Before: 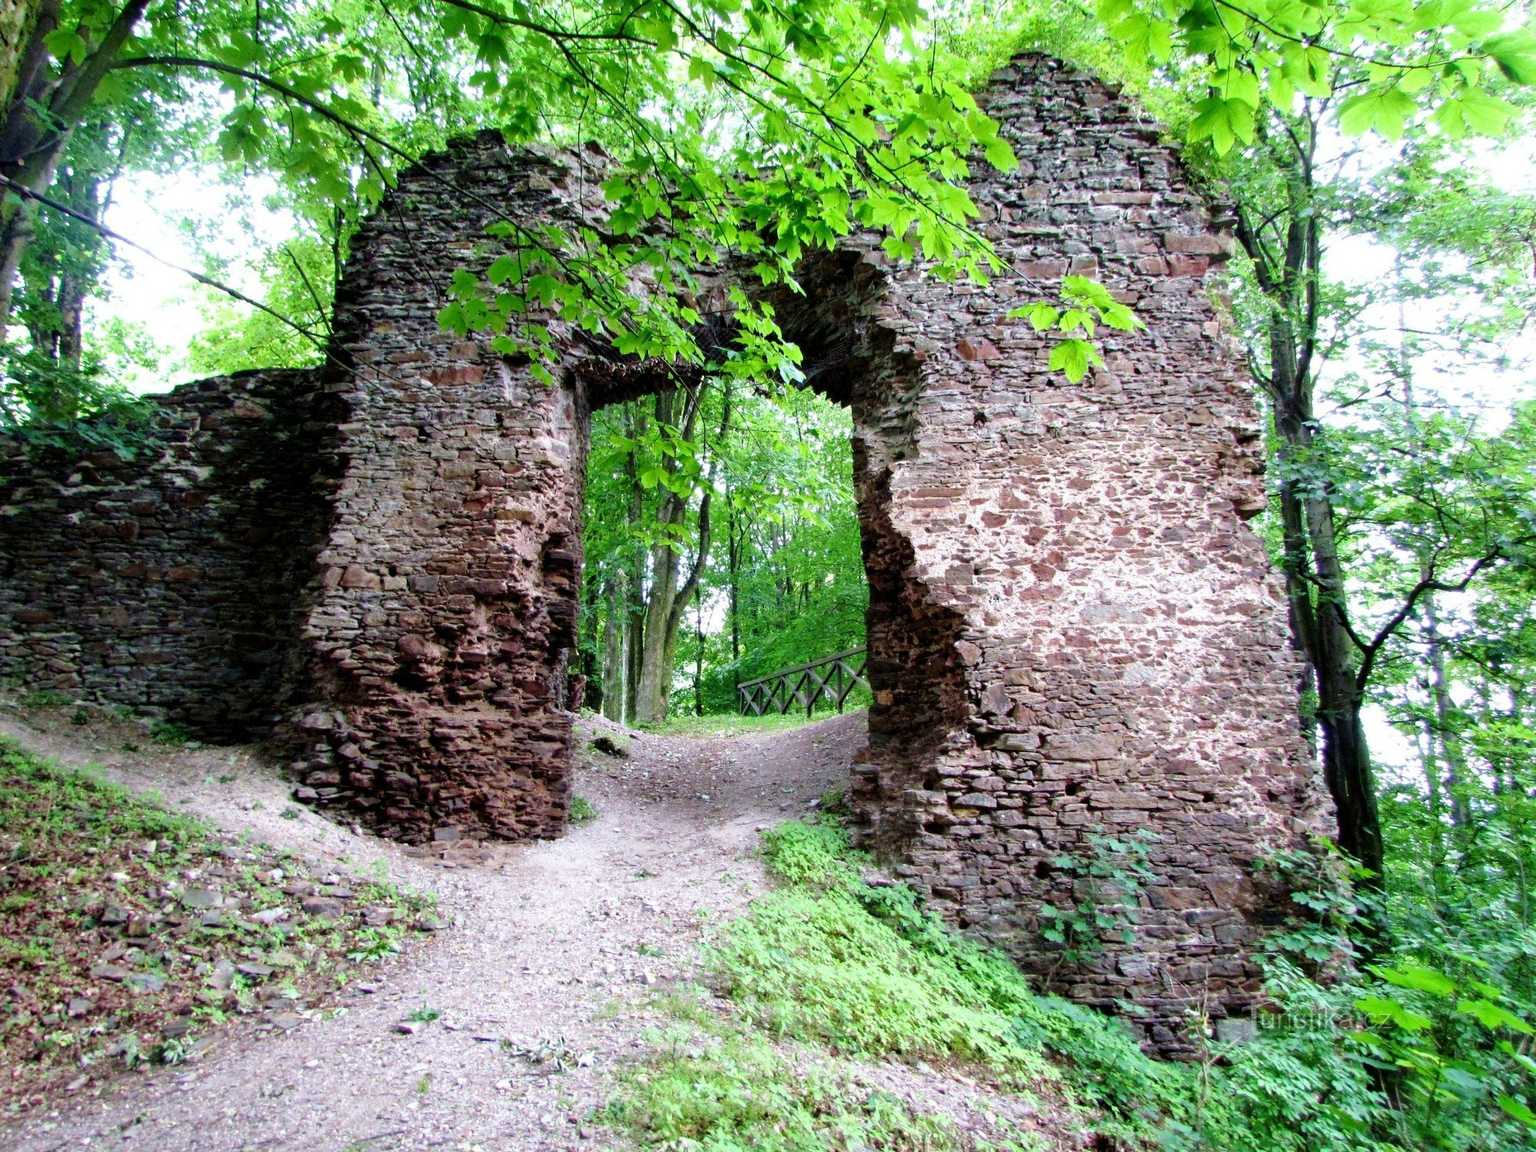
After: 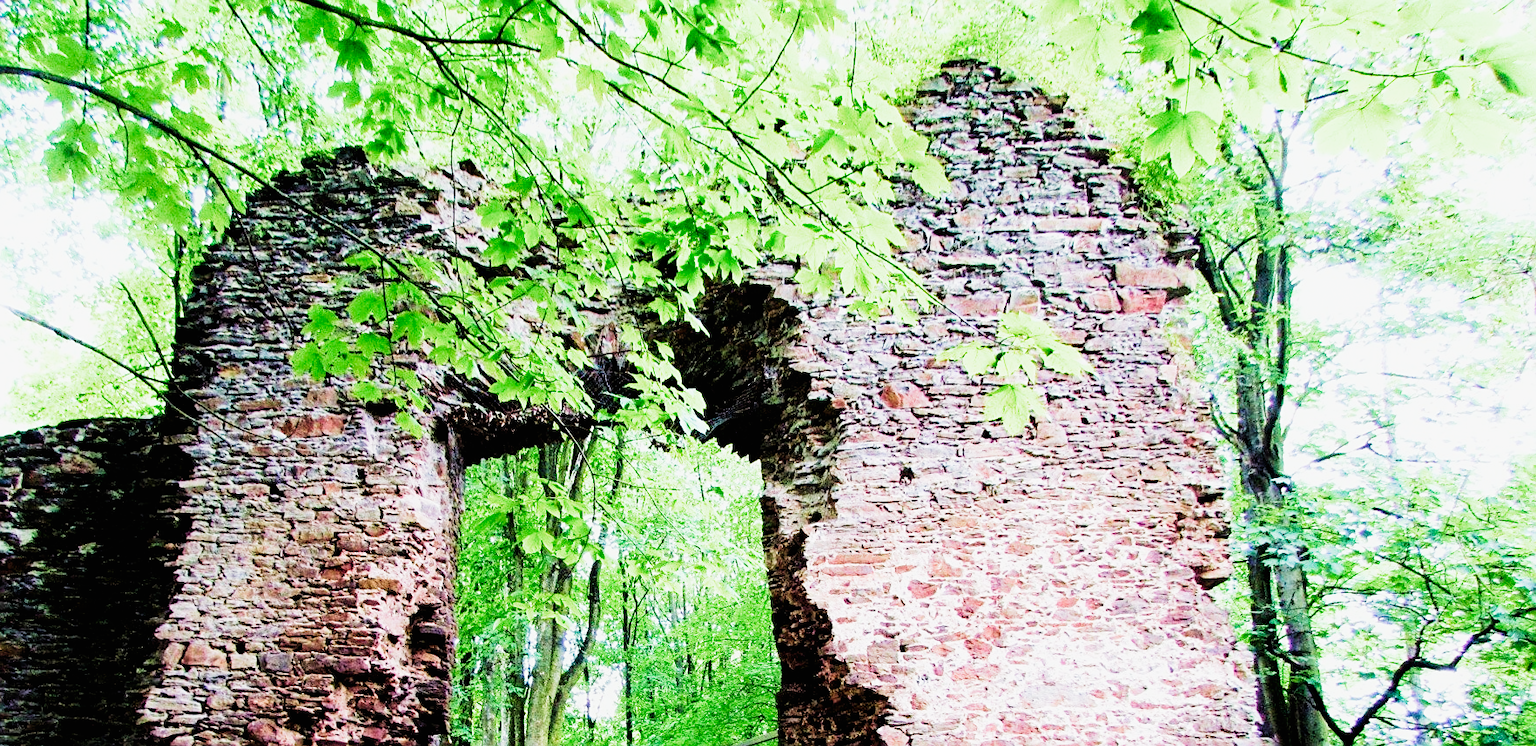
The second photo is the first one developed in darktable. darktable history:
tone curve: curves: ch0 [(0, 0.006) (0.046, 0.011) (0.13, 0.062) (0.338, 0.327) (0.494, 0.55) (0.728, 0.835) (1, 1)]; ch1 [(0, 0) (0.346, 0.324) (0.45, 0.431) (0.5, 0.5) (0.522, 0.517) (0.55, 0.57) (1, 1)]; ch2 [(0, 0) (0.453, 0.418) (0.5, 0.5) (0.526, 0.524) (0.554, 0.598) (0.622, 0.679) (0.707, 0.761) (1, 1)], preserve colors none
crop and rotate: left 11.768%, bottom 42.837%
velvia: on, module defaults
filmic rgb: black relative exposure -7.65 EV, white relative exposure 4.56 EV, hardness 3.61, color science v4 (2020), enable highlight reconstruction true
exposure: exposure 1 EV, compensate exposure bias true, compensate highlight preservation false
contrast equalizer: y [[0.6 ×6], [0.55 ×6], [0 ×6], [0 ×6], [0 ×6]], mix -0.202
sharpen: on, module defaults
color correction: highlights b* -0.061
